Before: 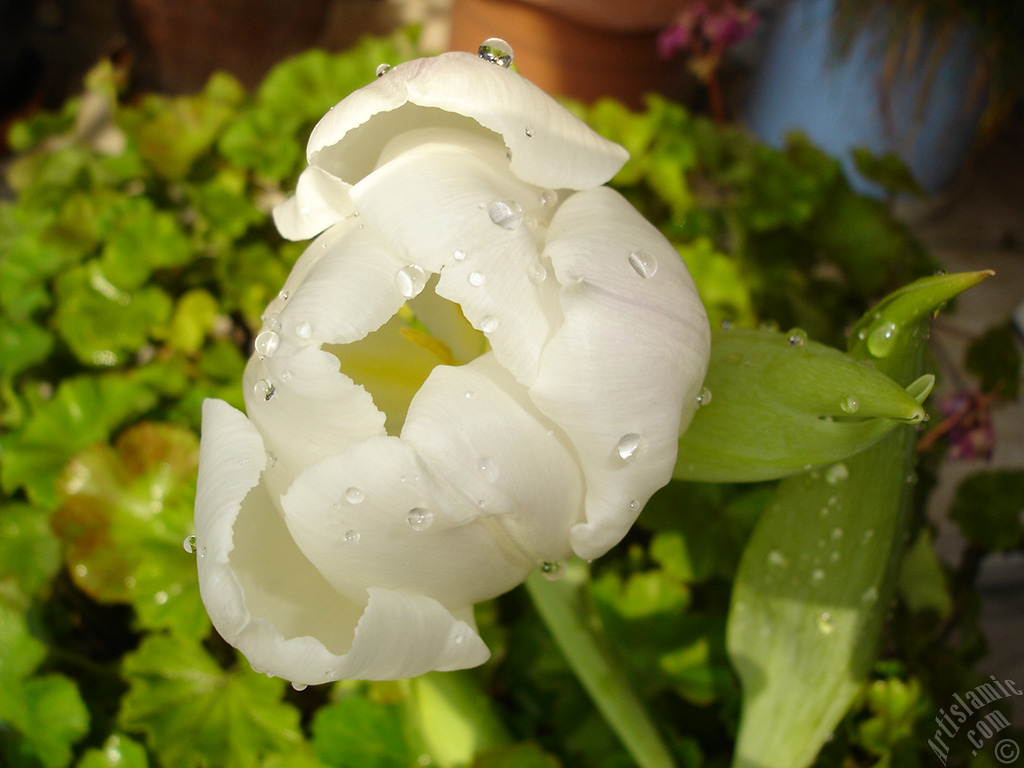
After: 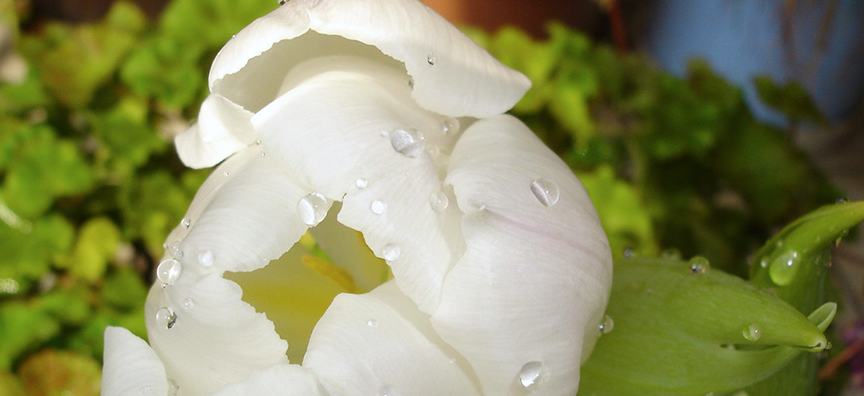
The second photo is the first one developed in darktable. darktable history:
color calibration: illuminant as shot in camera, x 0.358, y 0.373, temperature 4628.91 K
crop and rotate: left 9.624%, top 9.433%, right 5.991%, bottom 39.004%
